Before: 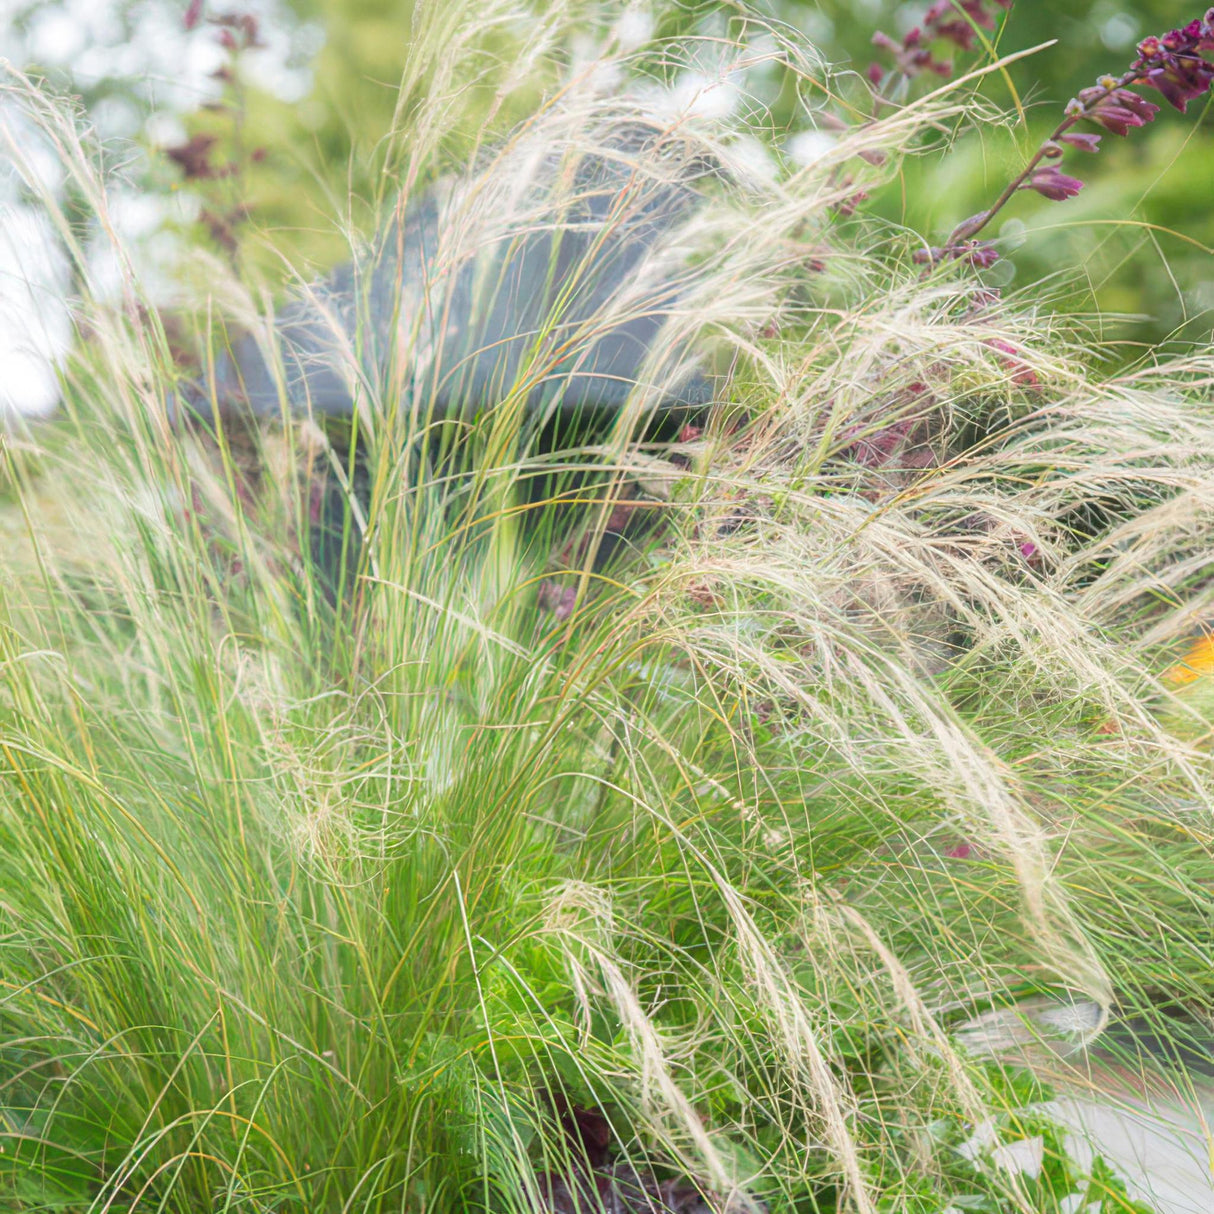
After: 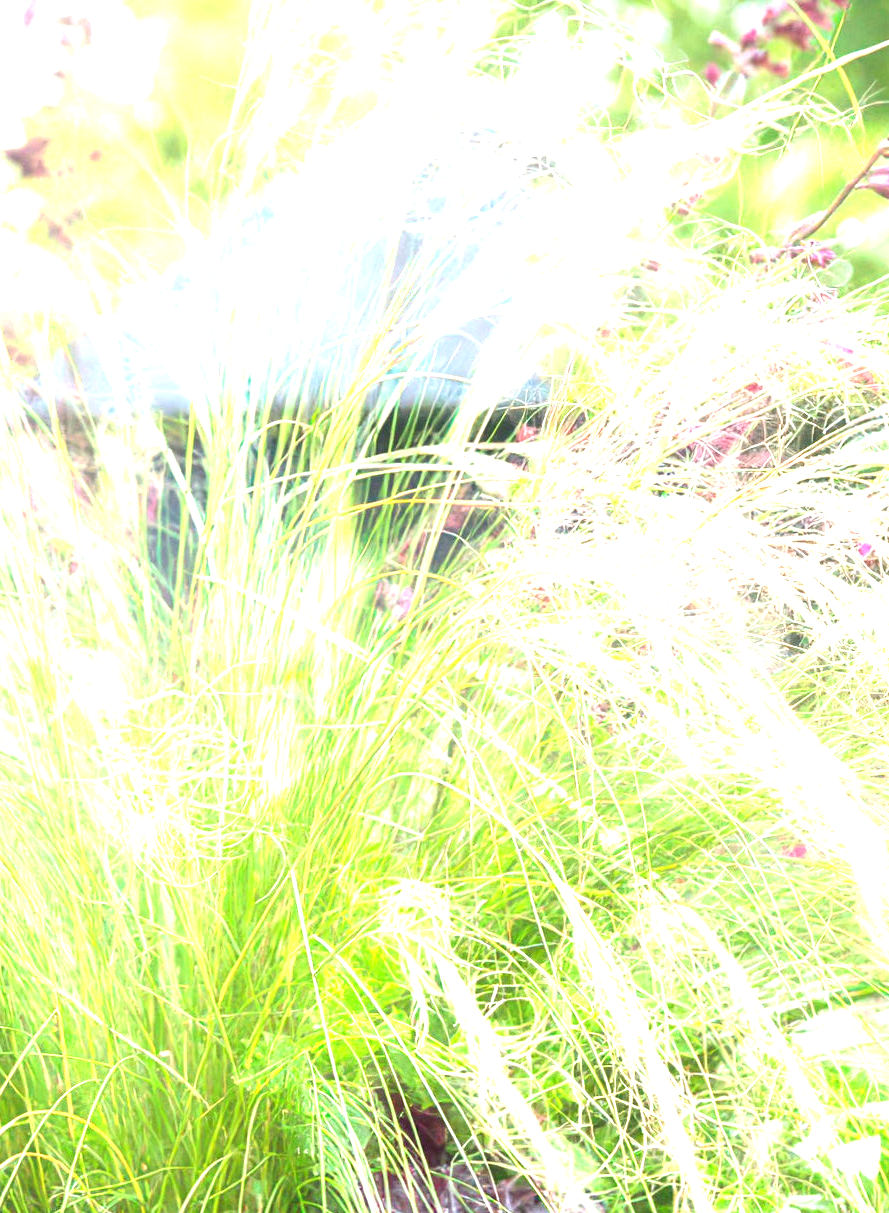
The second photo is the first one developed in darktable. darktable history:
crop: left 13.443%, right 13.31%
exposure: black level correction 0, exposure 1.741 EV, compensate exposure bias true, compensate highlight preservation false
